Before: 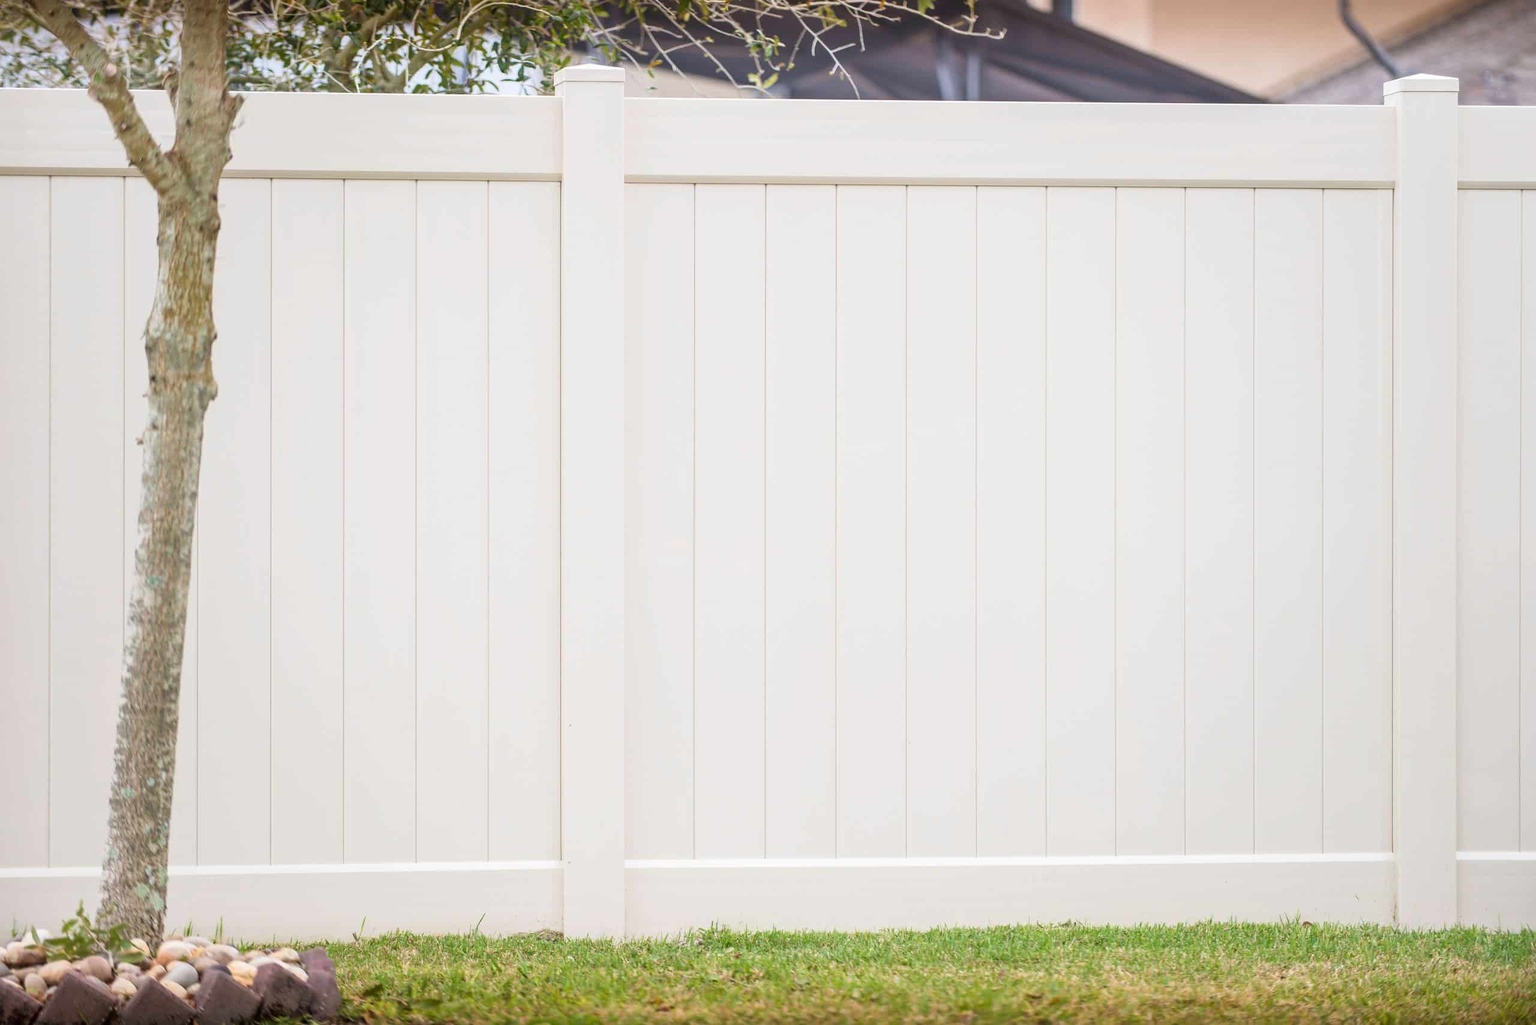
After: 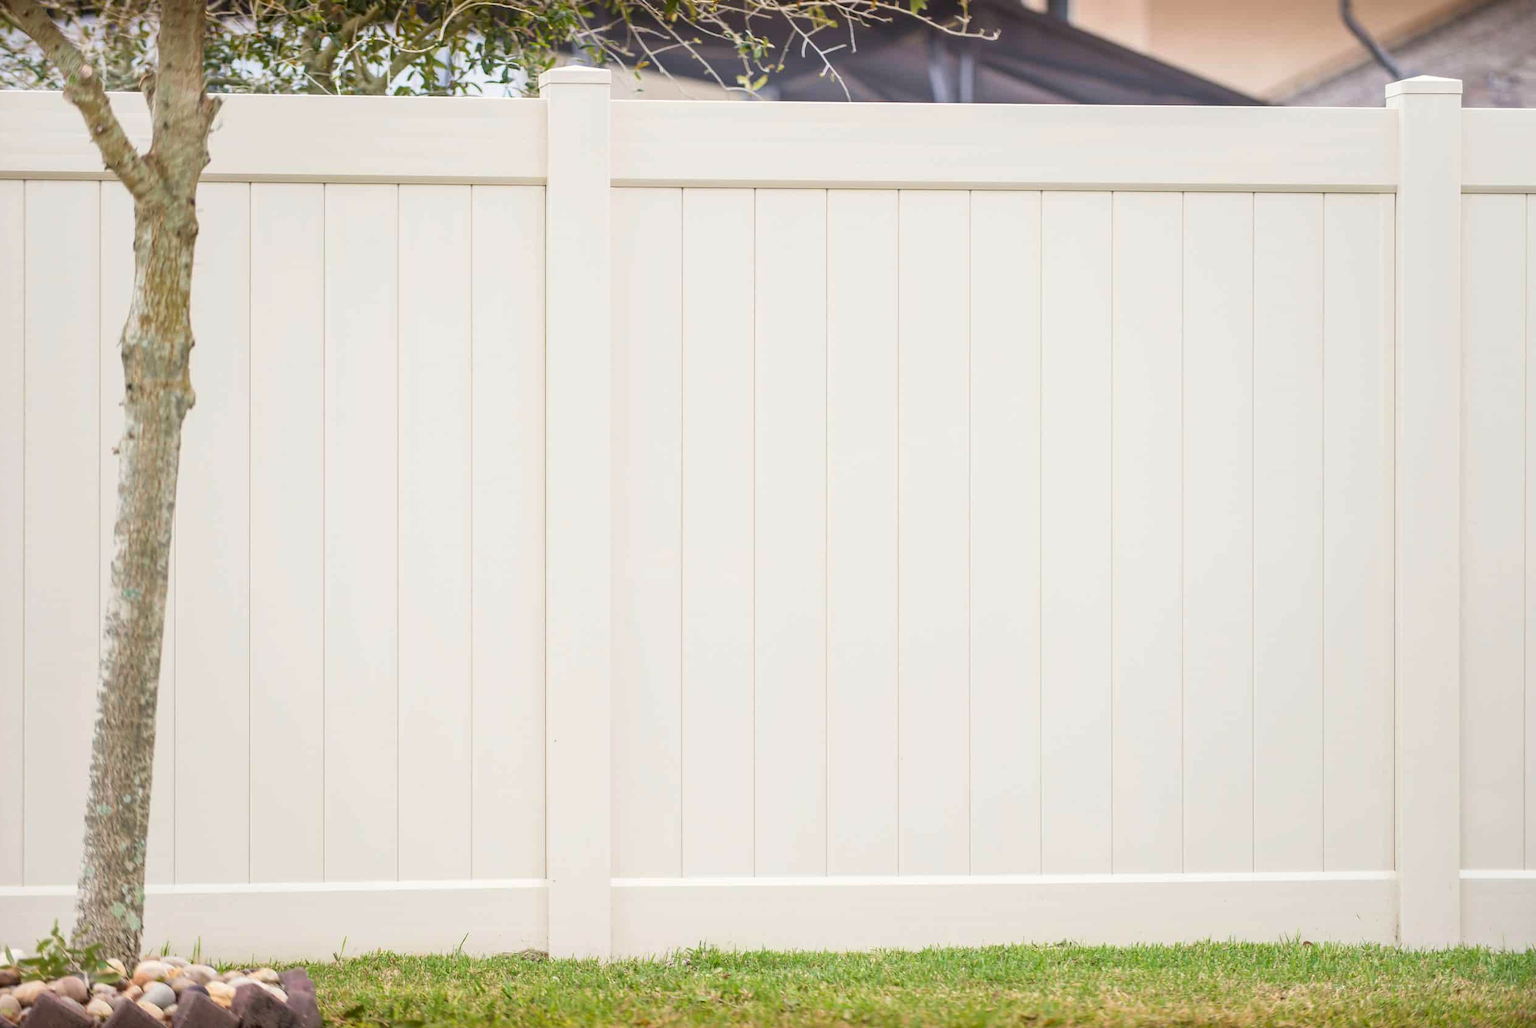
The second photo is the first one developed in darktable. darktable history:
crop: left 1.73%, right 0.27%, bottom 1.713%
color correction: highlights b* 3.03
